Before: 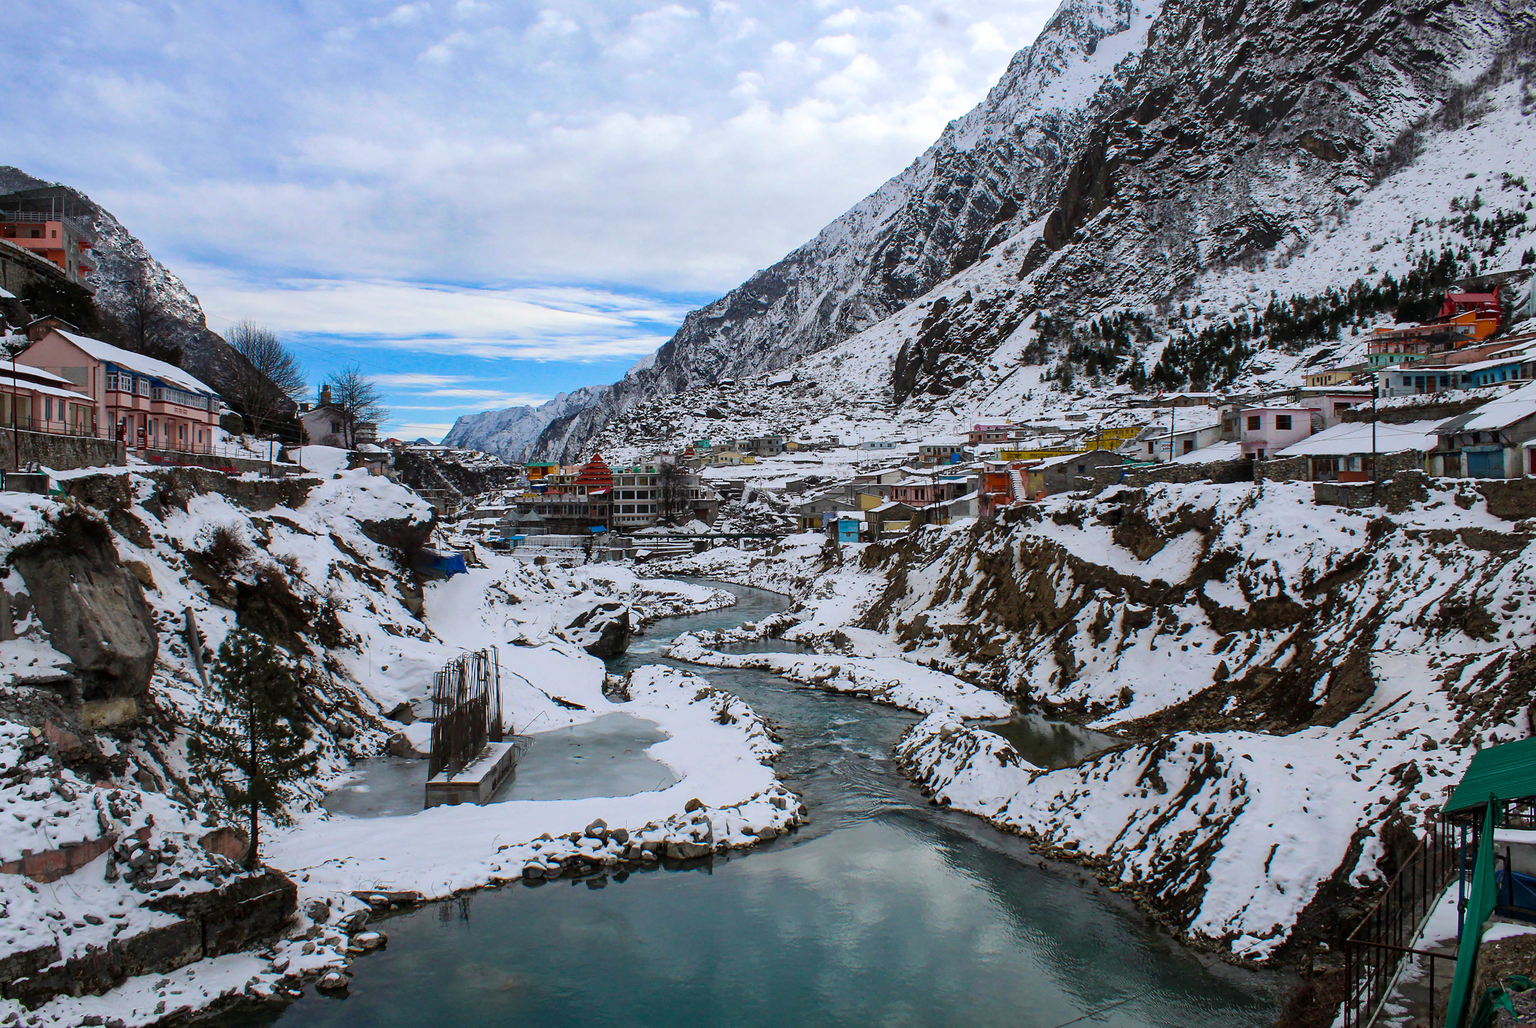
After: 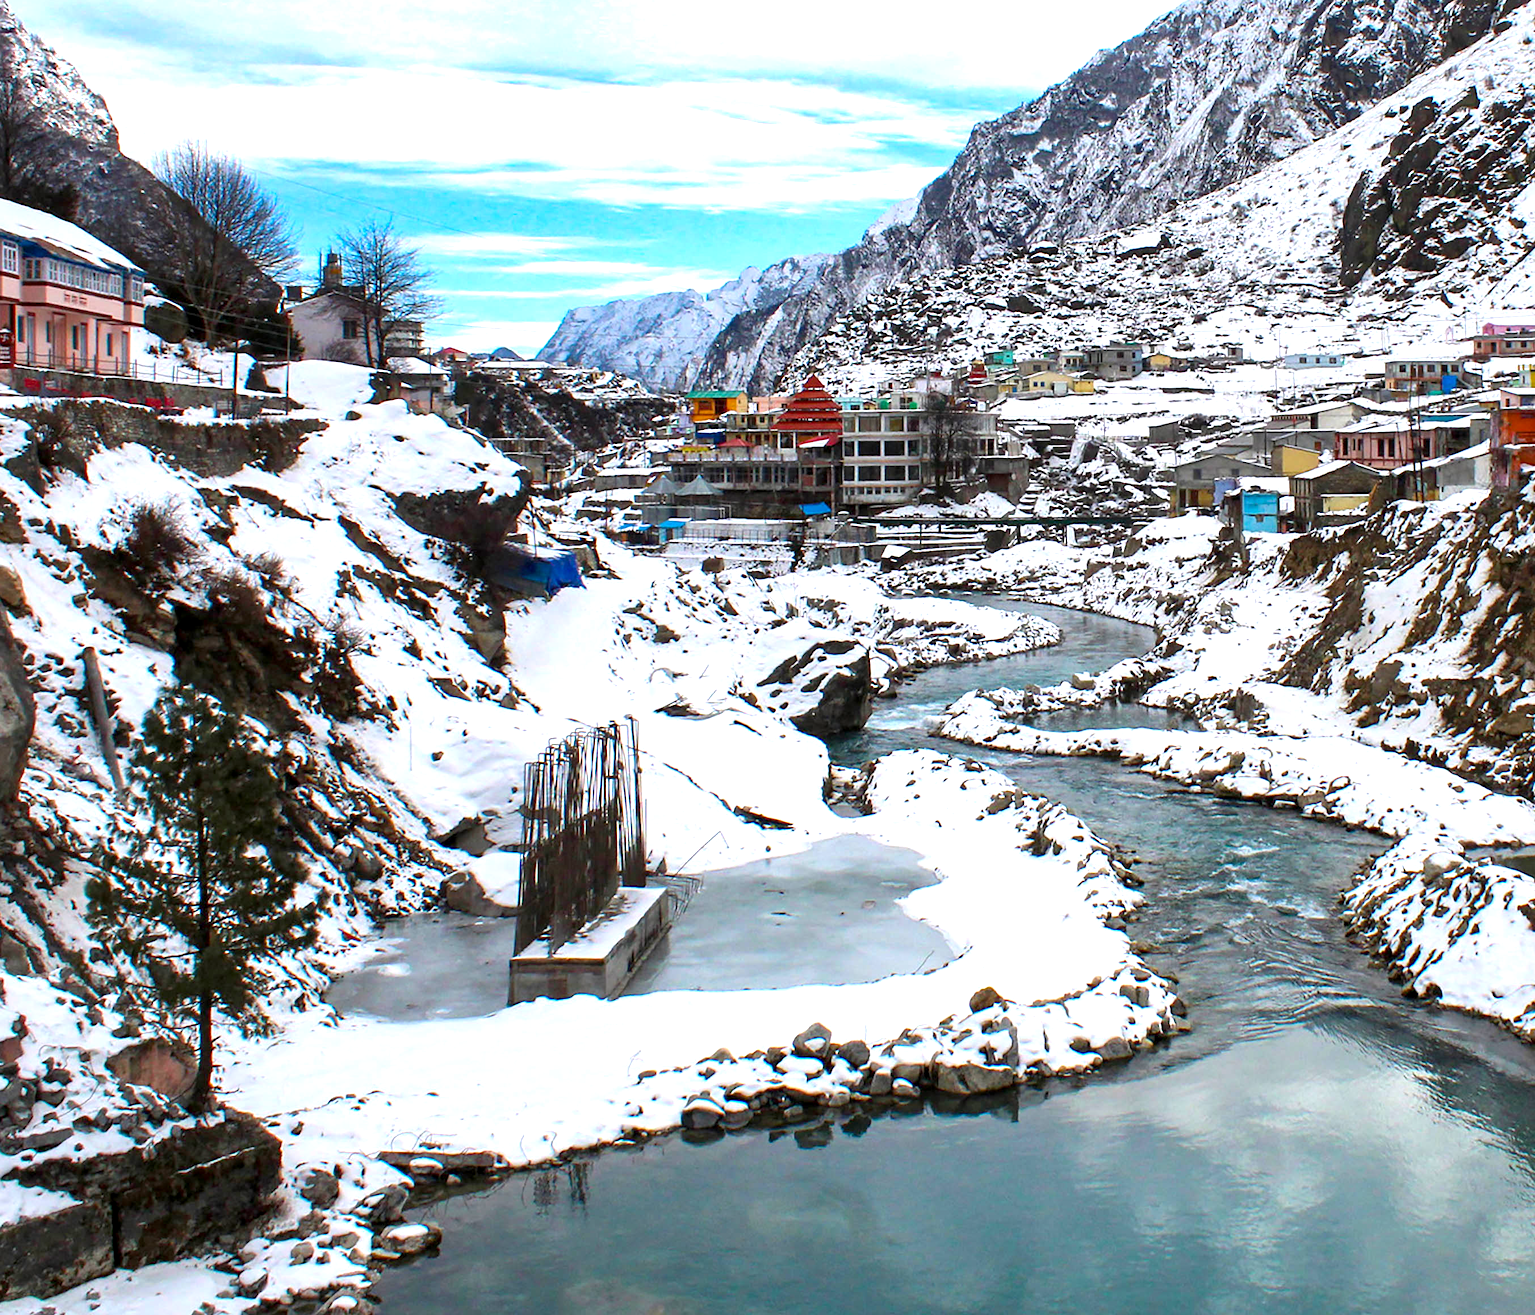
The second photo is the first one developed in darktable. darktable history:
exposure: black level correction 0.001, exposure 1 EV, compensate exposure bias true, compensate highlight preservation false
crop: left 9.035%, top 23.582%, right 34.592%, bottom 4.27%
color zones: curves: ch1 [(0, 0.513) (0.143, 0.524) (0.286, 0.511) (0.429, 0.506) (0.571, 0.503) (0.714, 0.503) (0.857, 0.508) (1, 0.513)]
